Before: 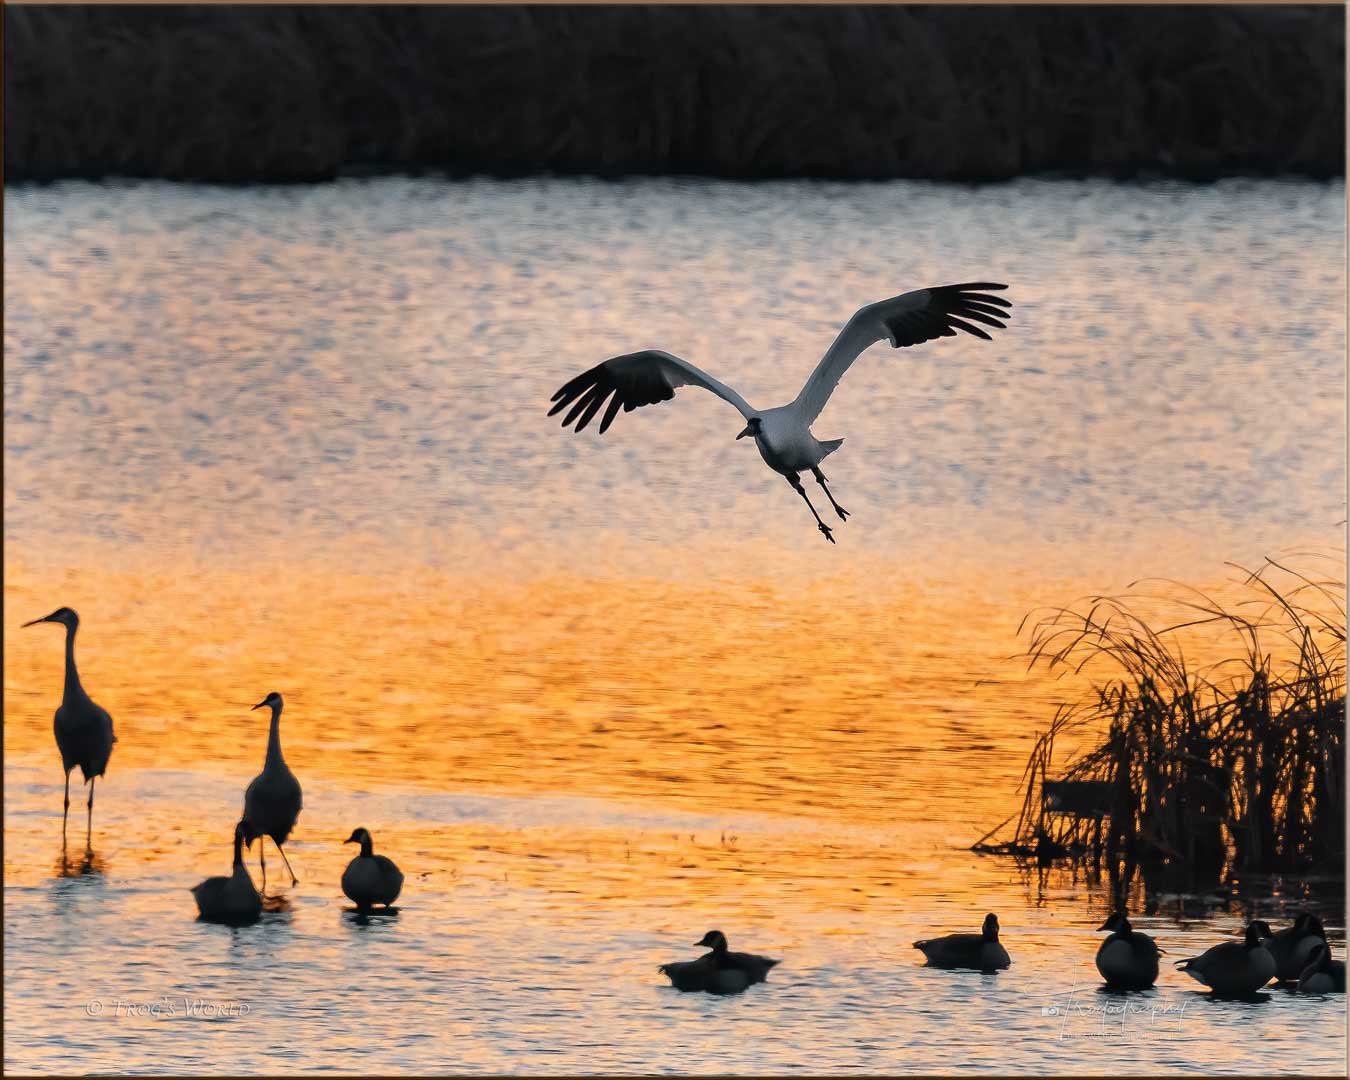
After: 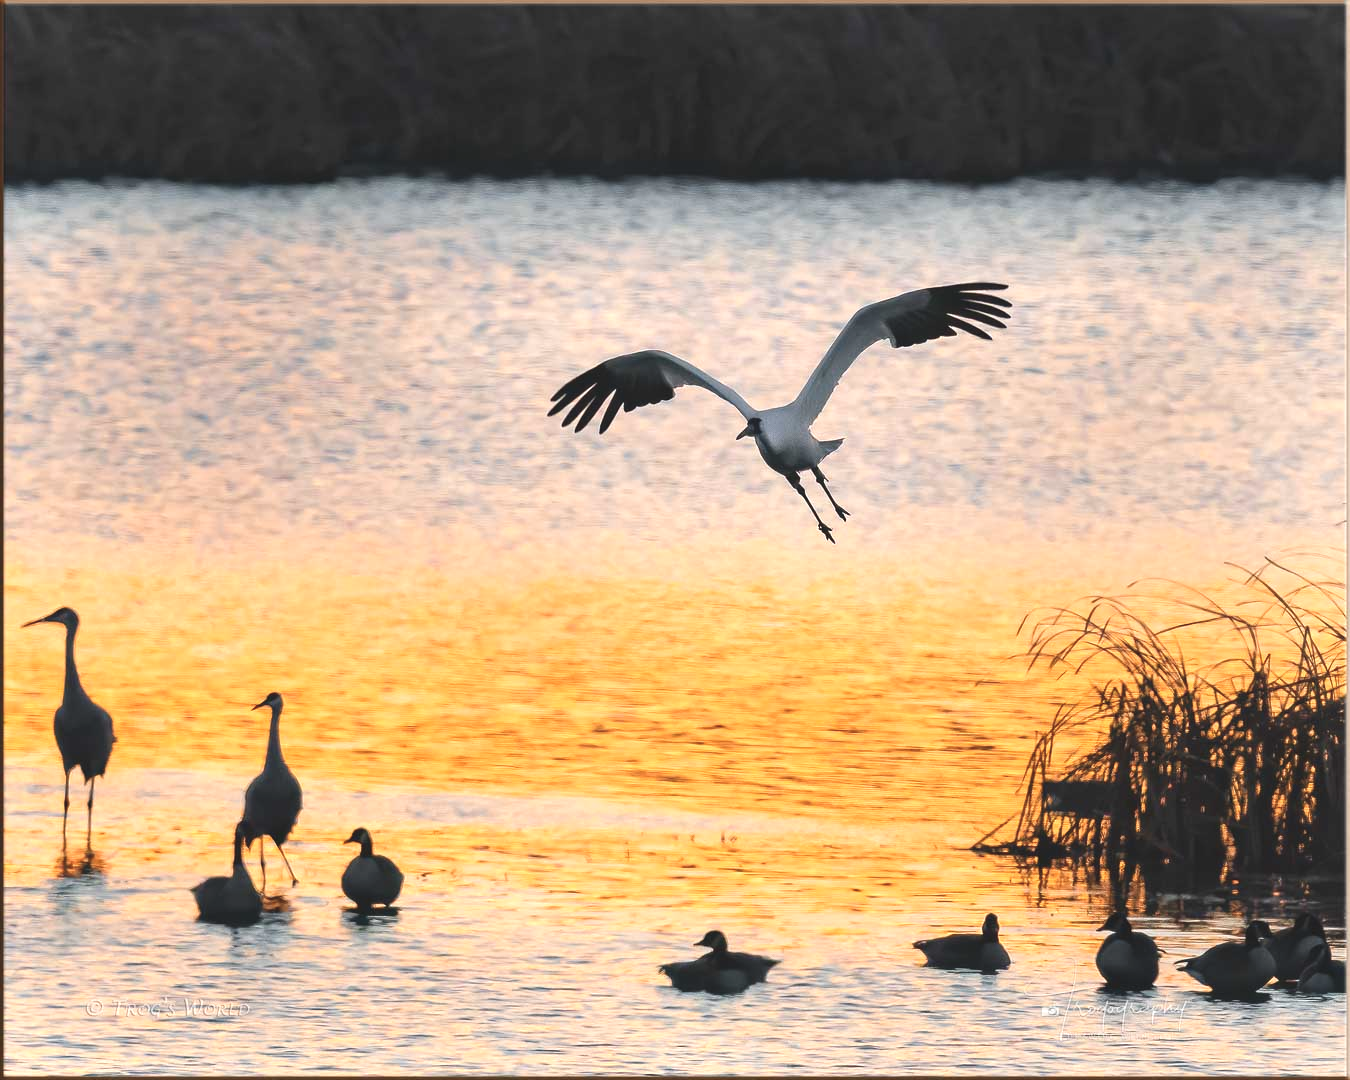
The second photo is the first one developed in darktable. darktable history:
color balance: lift [1.007, 1, 1, 1], gamma [1.097, 1, 1, 1]
exposure: black level correction 0, exposure 0.5 EV, compensate highlight preservation false
